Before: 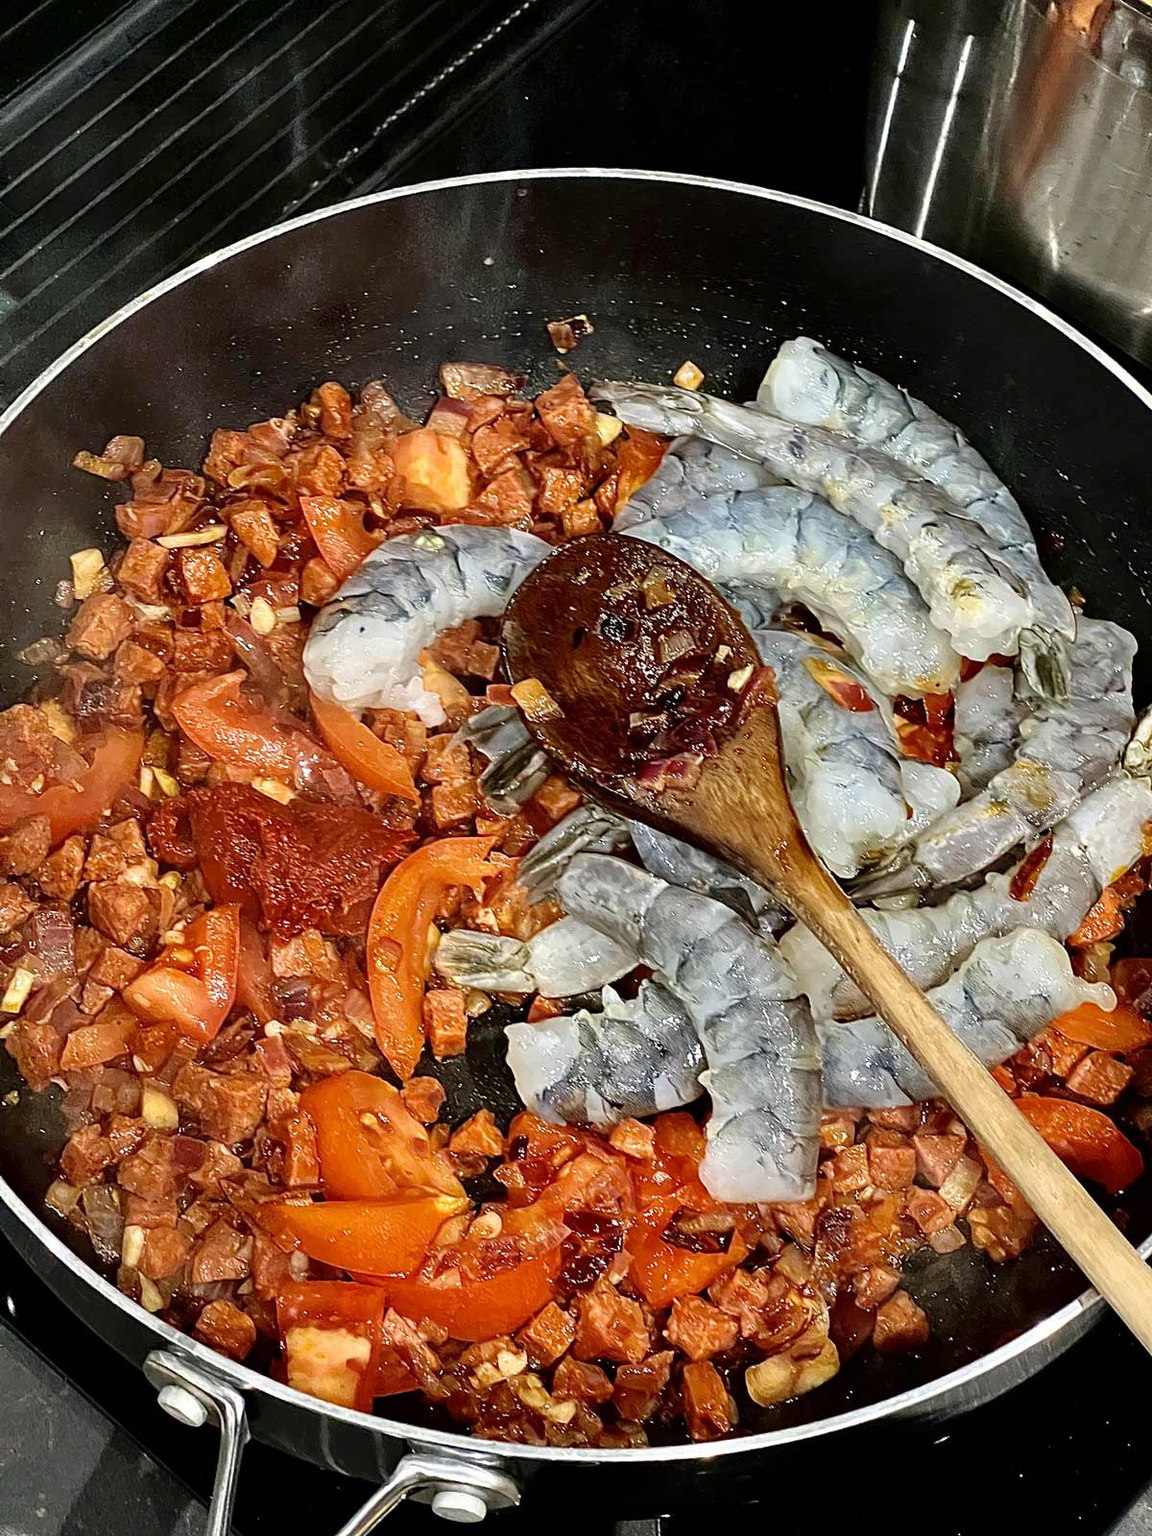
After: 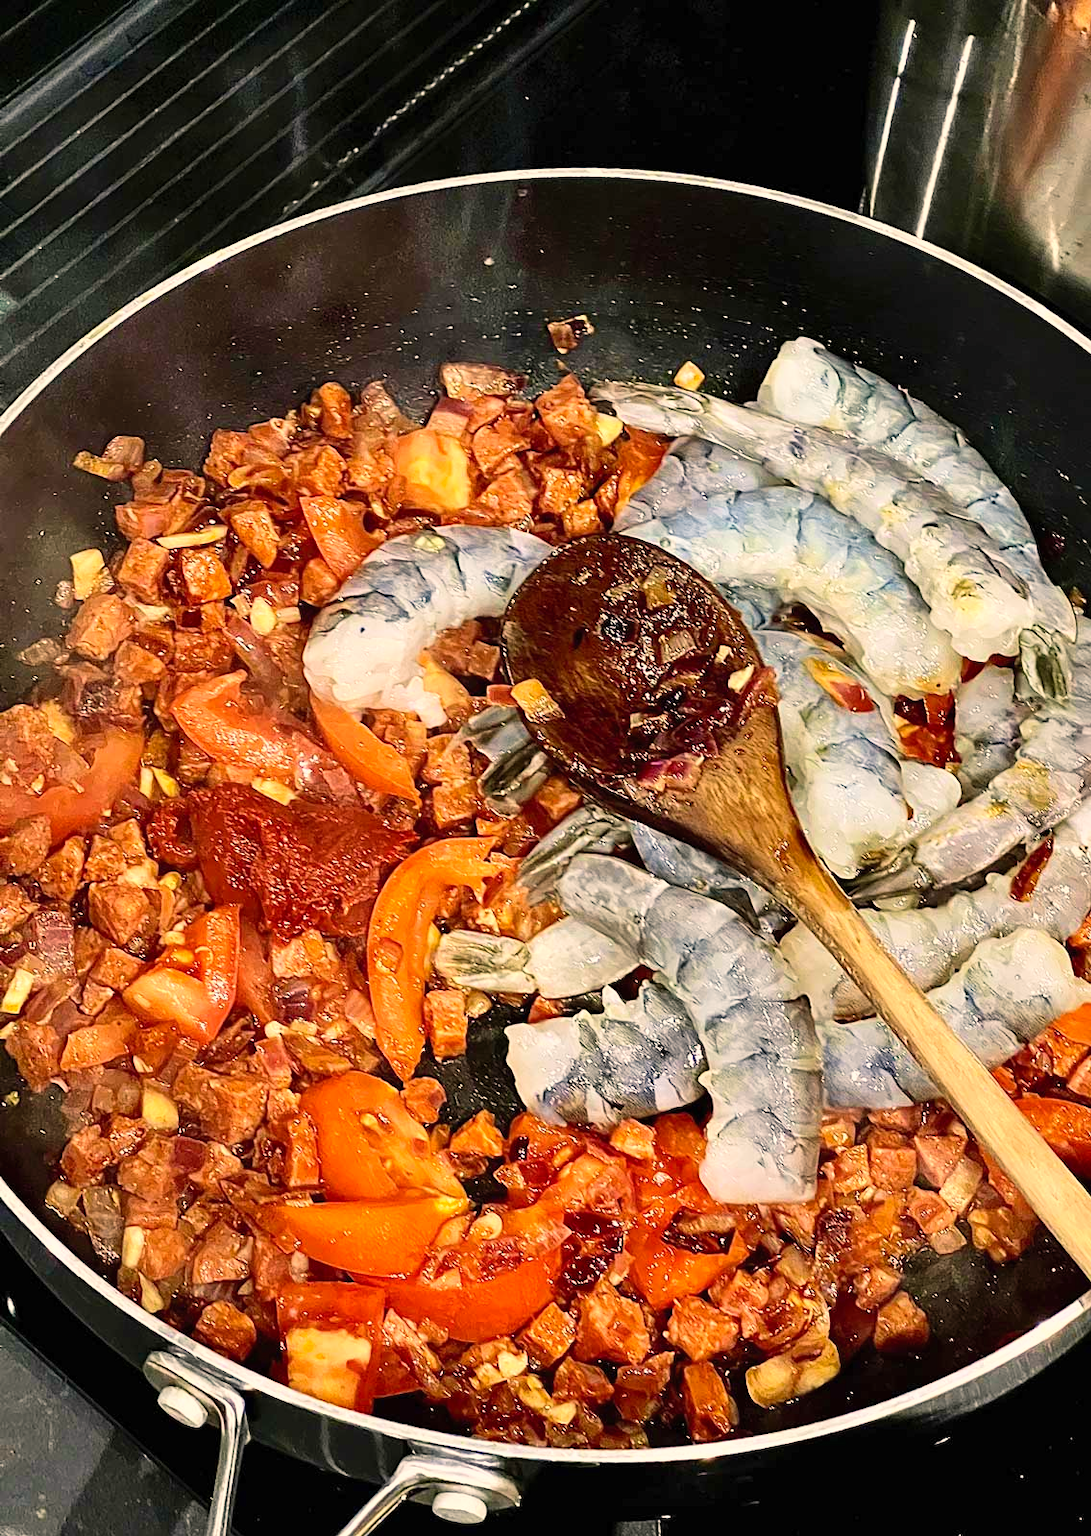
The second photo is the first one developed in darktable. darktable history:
contrast brightness saturation: contrast 0.196, brightness 0.157, saturation 0.216
crop and rotate: left 0%, right 5.288%
color balance rgb: highlights gain › chroma 3.731%, highlights gain › hue 59.98°, perceptual saturation grading › global saturation 0.973%
velvia: on, module defaults
